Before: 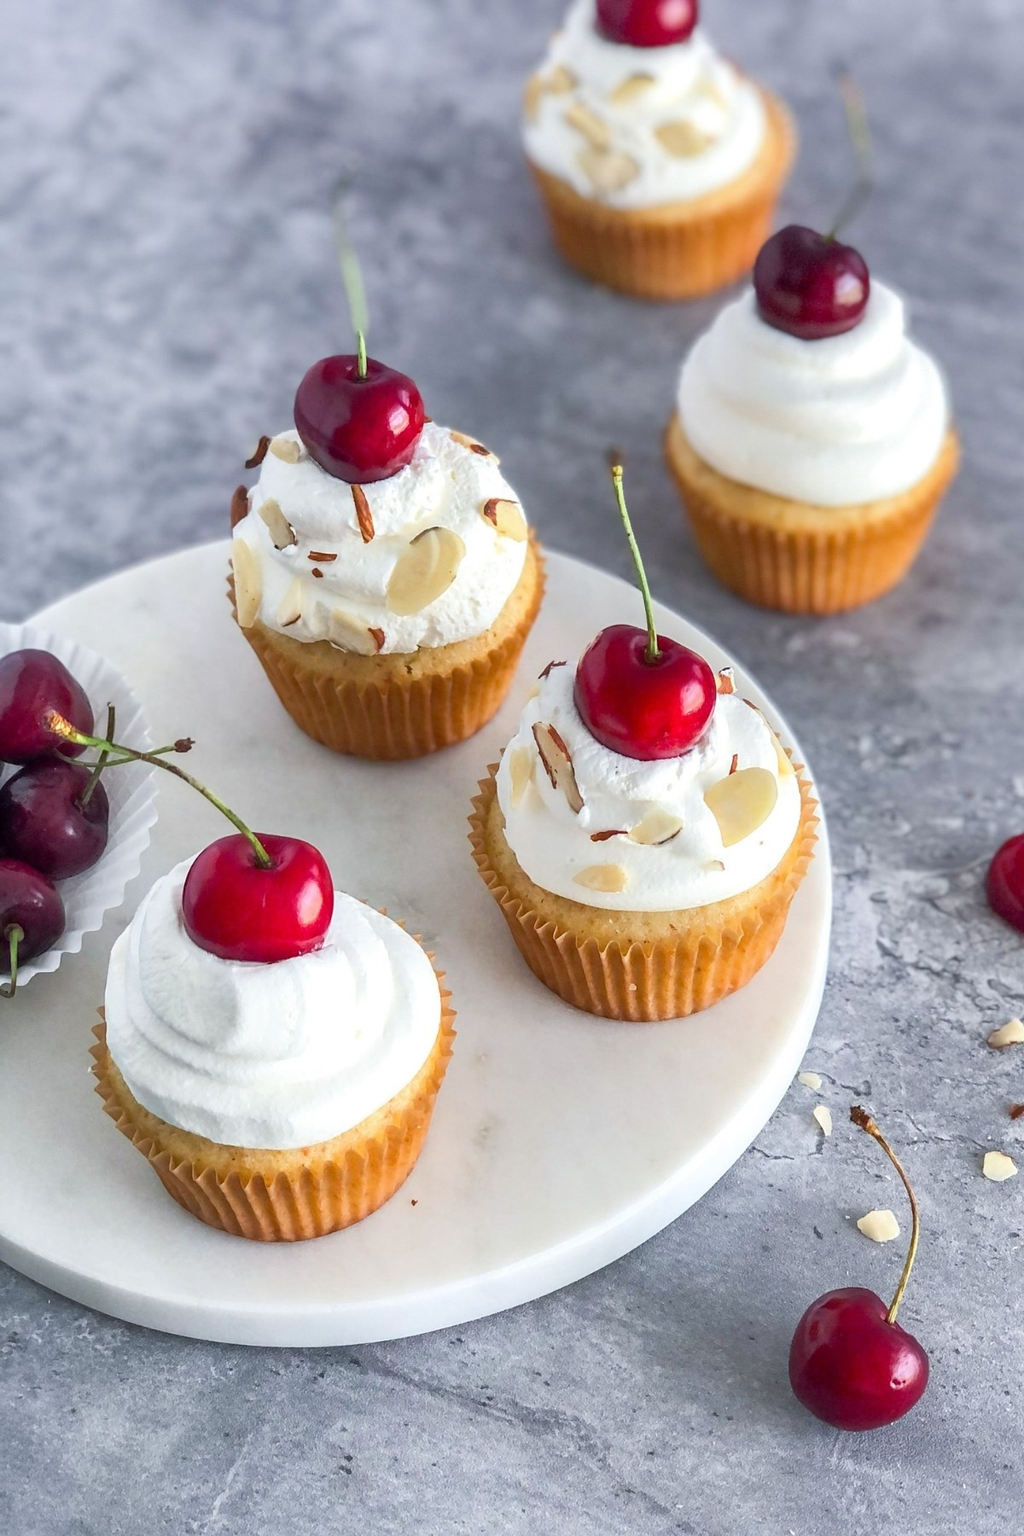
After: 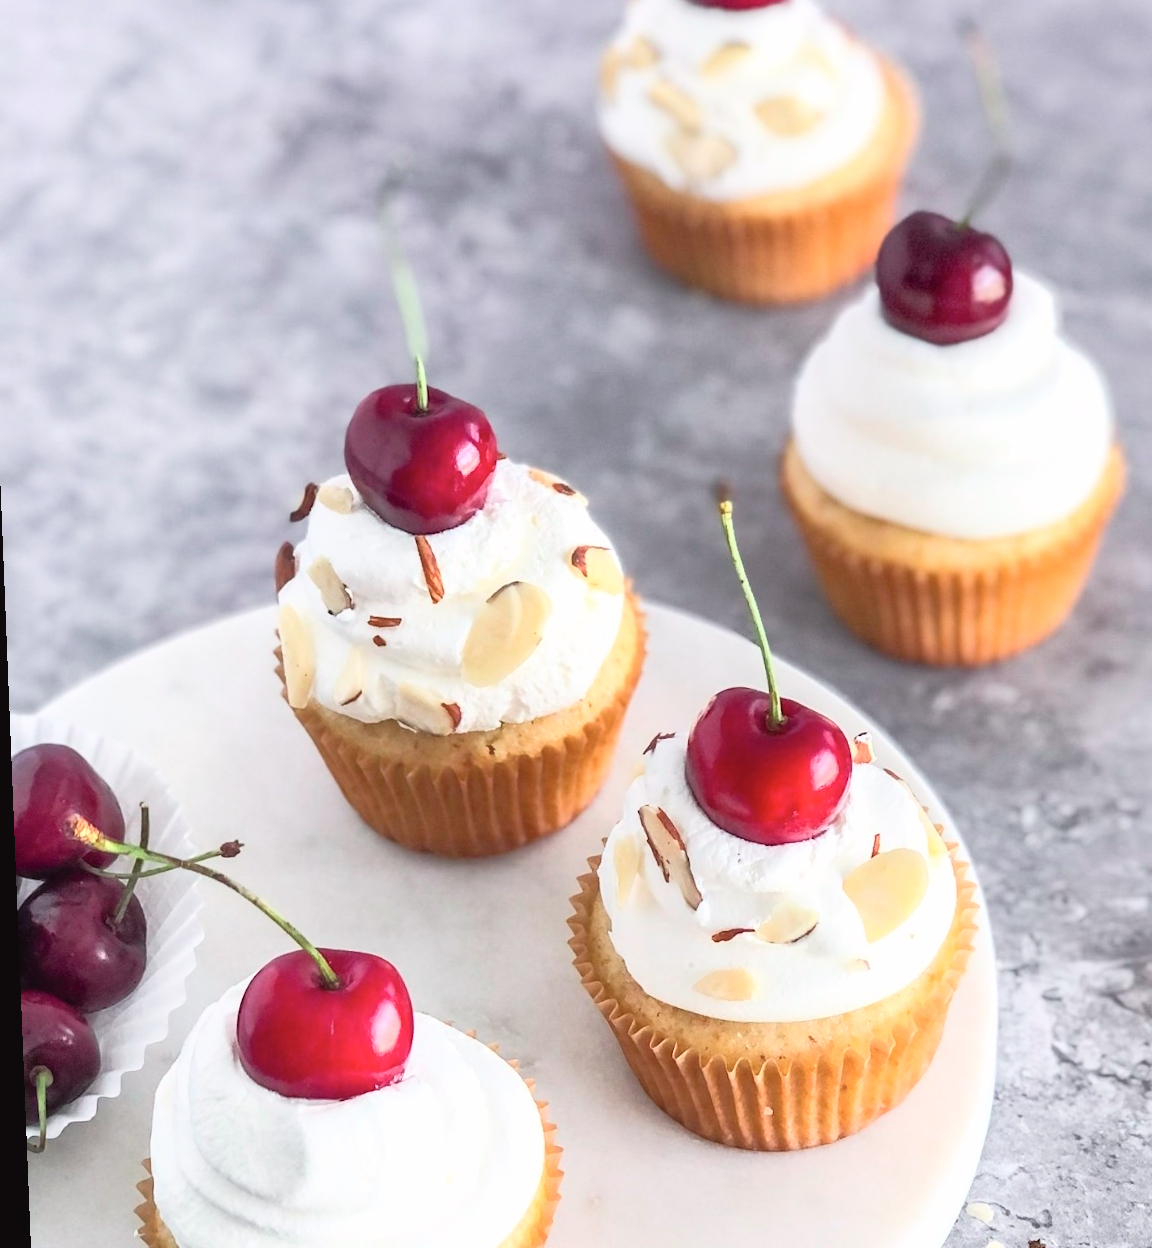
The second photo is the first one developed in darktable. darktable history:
tone curve: curves: ch0 [(0.003, 0.029) (0.188, 0.252) (0.46, 0.56) (0.608, 0.748) (0.871, 0.955) (1, 1)]; ch1 [(0, 0) (0.35, 0.356) (0.45, 0.453) (0.508, 0.515) (0.618, 0.634) (1, 1)]; ch2 [(0, 0) (0.456, 0.469) (0.5, 0.5) (0.634, 0.625) (1, 1)], color space Lab, independent channels, preserve colors none
crop: left 1.509%, top 3.452%, right 7.696%, bottom 28.452%
rotate and perspective: rotation -2.29°, automatic cropping off
